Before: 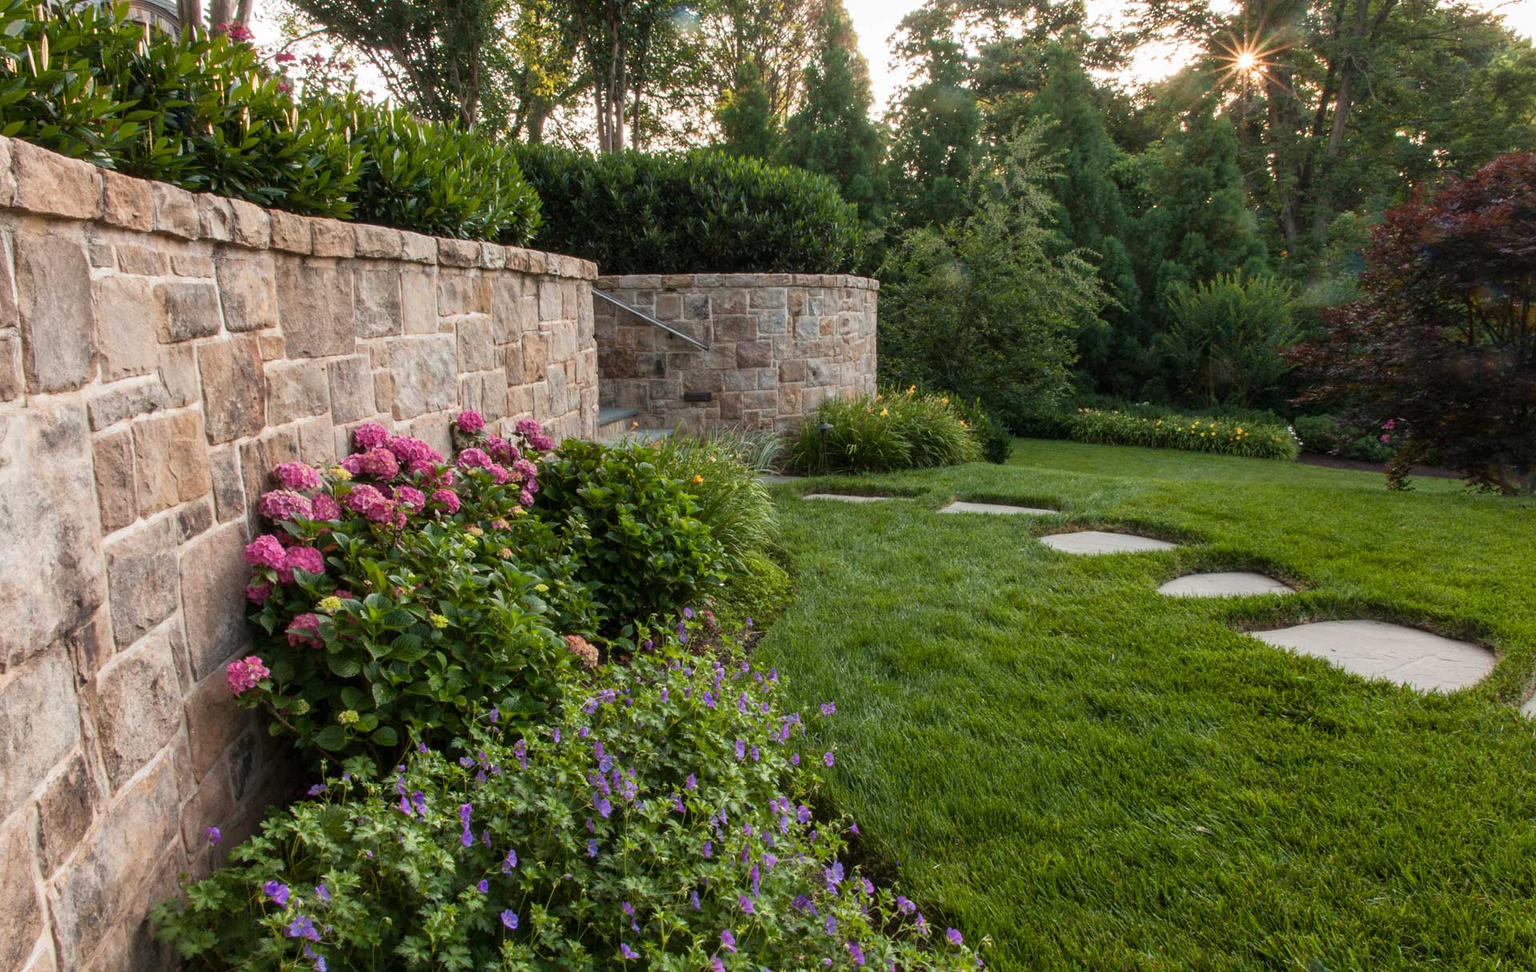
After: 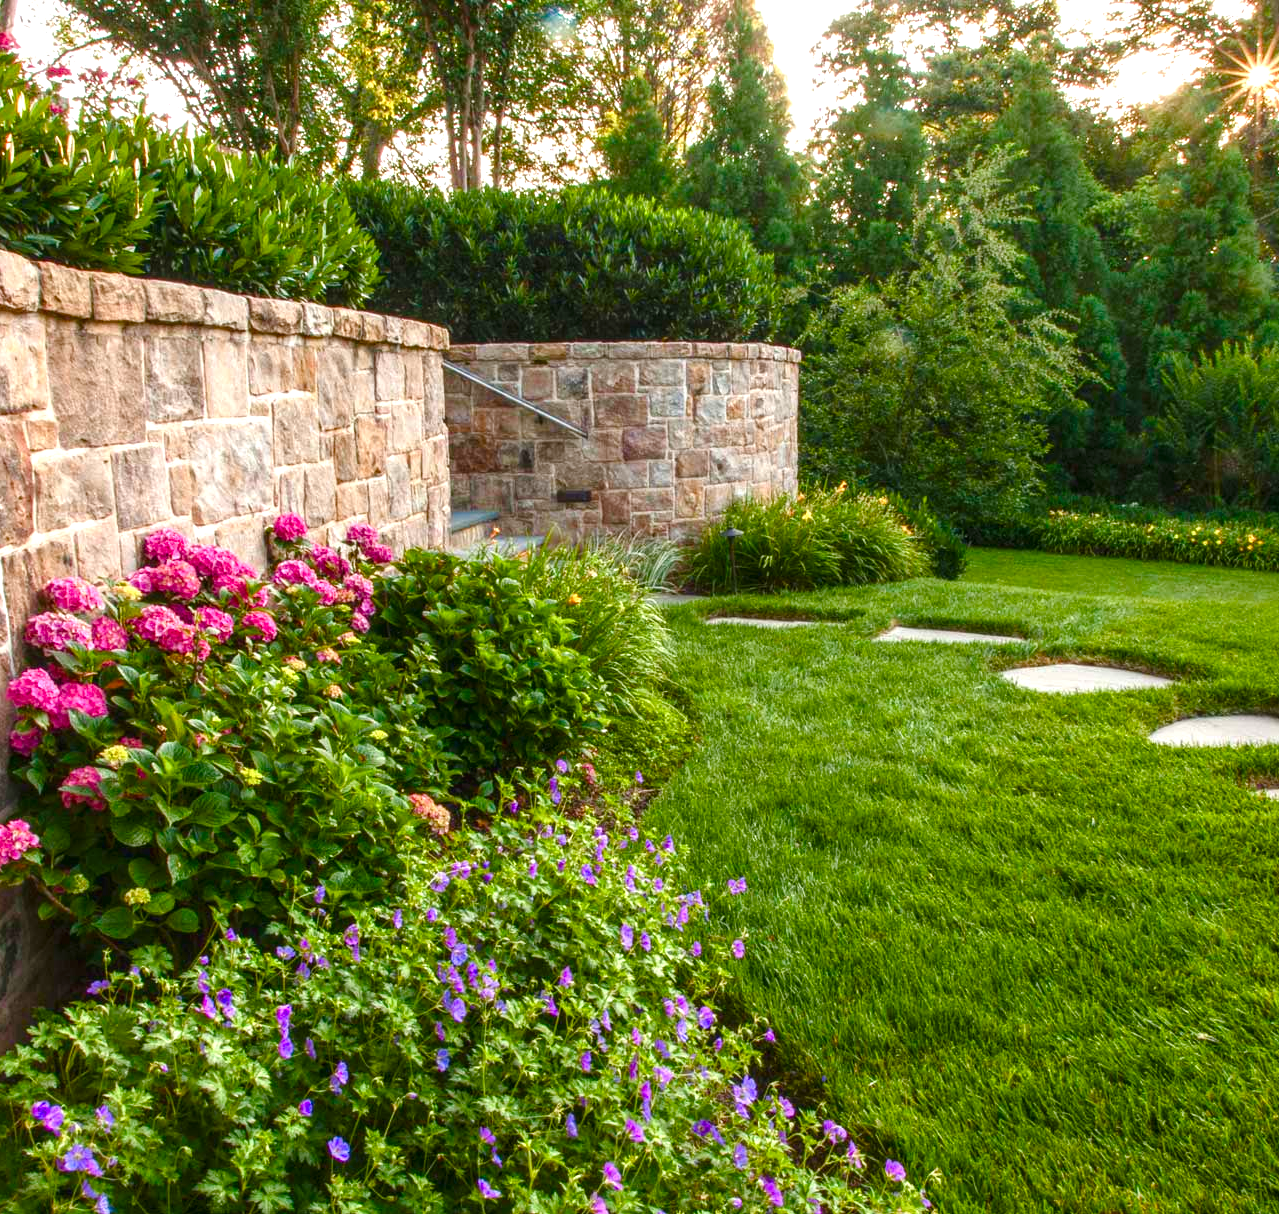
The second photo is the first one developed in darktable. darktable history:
local contrast: on, module defaults
contrast brightness saturation: contrast 0.039, saturation 0.162
color balance rgb: power › hue 175.07°, global offset › luminance 0.491%, perceptual saturation grading › global saturation 20%, perceptual saturation grading › highlights -50.149%, perceptual saturation grading › shadows 30.87%, global vibrance 45.576%
exposure: black level correction 0, exposure 0.691 EV, compensate exposure bias true, compensate highlight preservation false
crop and rotate: left 15.56%, right 17.793%
